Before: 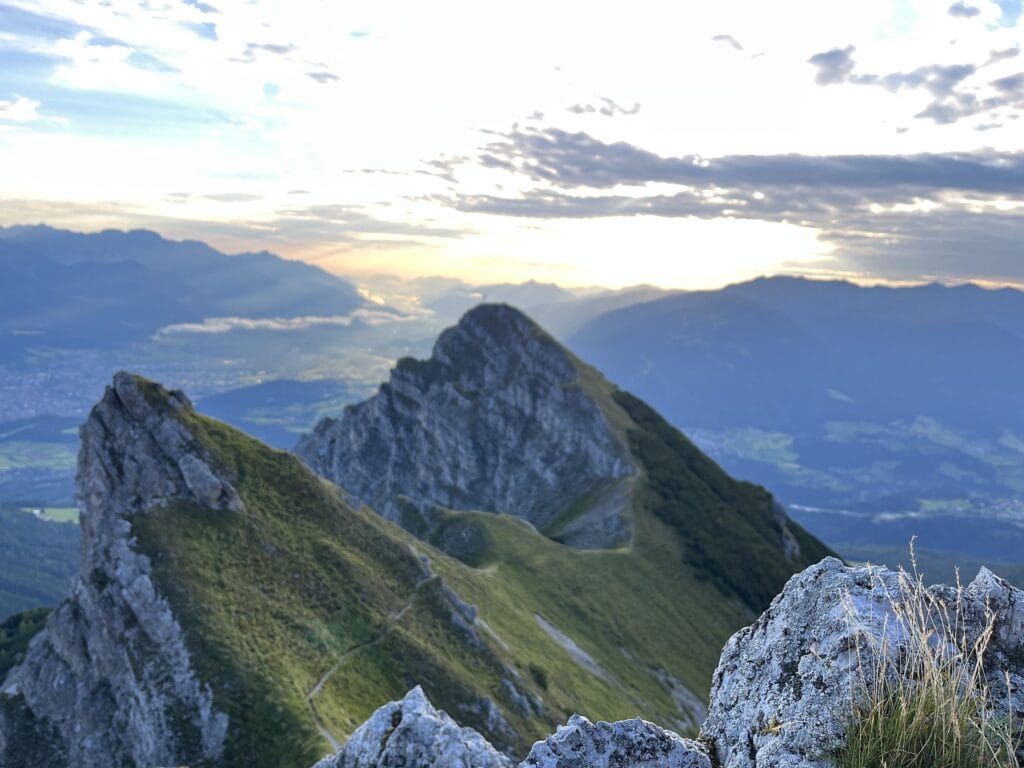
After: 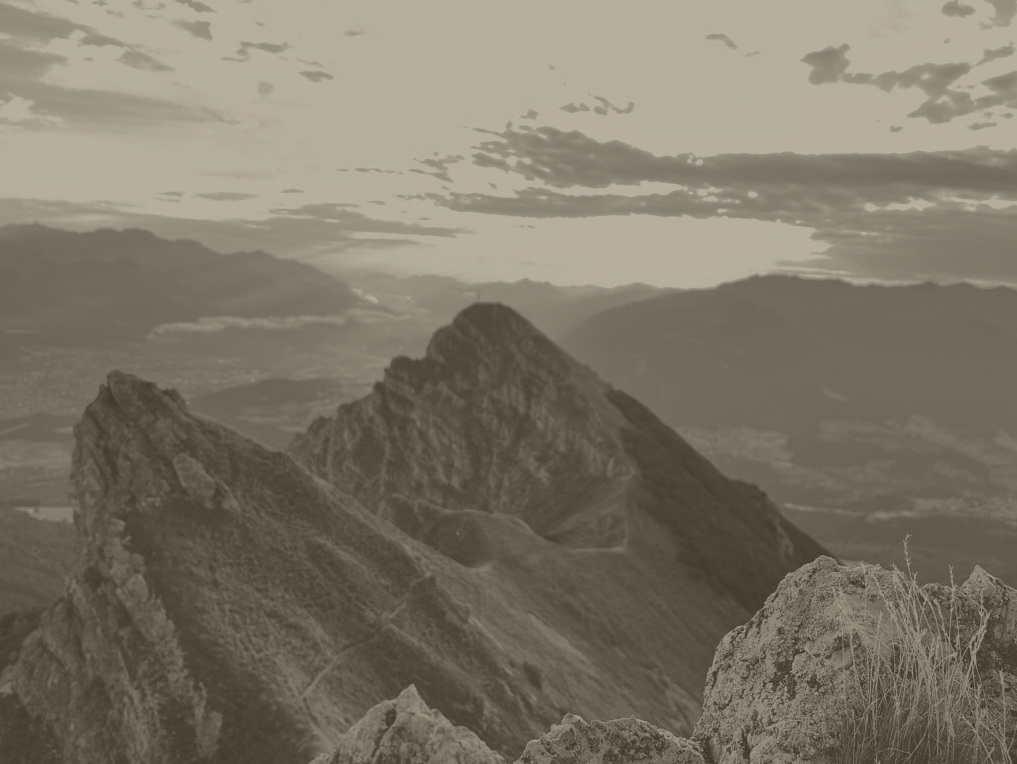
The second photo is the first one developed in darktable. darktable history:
color balance rgb: linear chroma grading › global chroma 15%, perceptual saturation grading › global saturation 30%
colorize: hue 41.44°, saturation 22%, source mix 60%, lightness 10.61%
tone curve: curves: ch0 [(0, 0) (0.003, 0.217) (0.011, 0.217) (0.025, 0.229) (0.044, 0.243) (0.069, 0.253) (0.1, 0.265) (0.136, 0.281) (0.177, 0.305) (0.224, 0.331) (0.277, 0.369) (0.335, 0.415) (0.399, 0.472) (0.468, 0.543) (0.543, 0.609) (0.623, 0.676) (0.709, 0.734) (0.801, 0.798) (0.898, 0.849) (1, 1)], preserve colors none
white balance: red 1.05, blue 1.072
tone equalizer: on, module defaults
color correction: highlights a* 9.03, highlights b* 8.71, shadows a* 40, shadows b* 40, saturation 0.8
crop and rotate: left 0.614%, top 0.179%, bottom 0.309%
